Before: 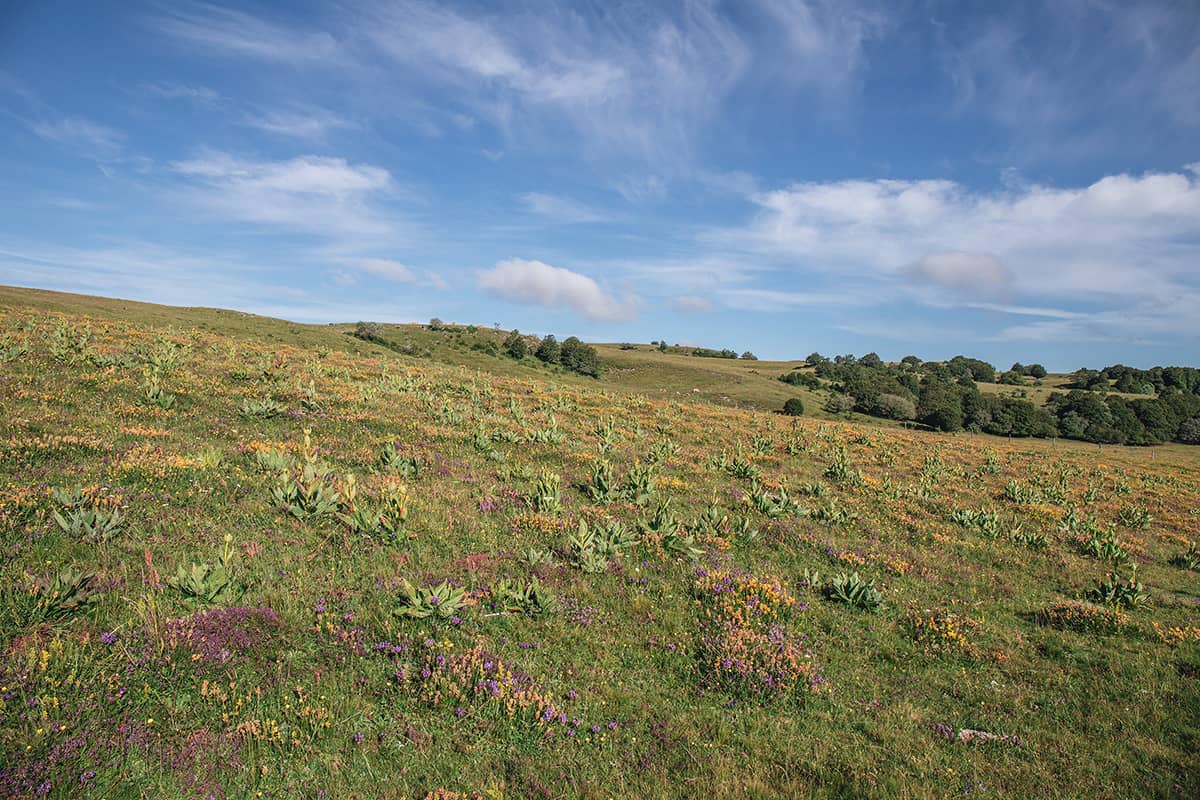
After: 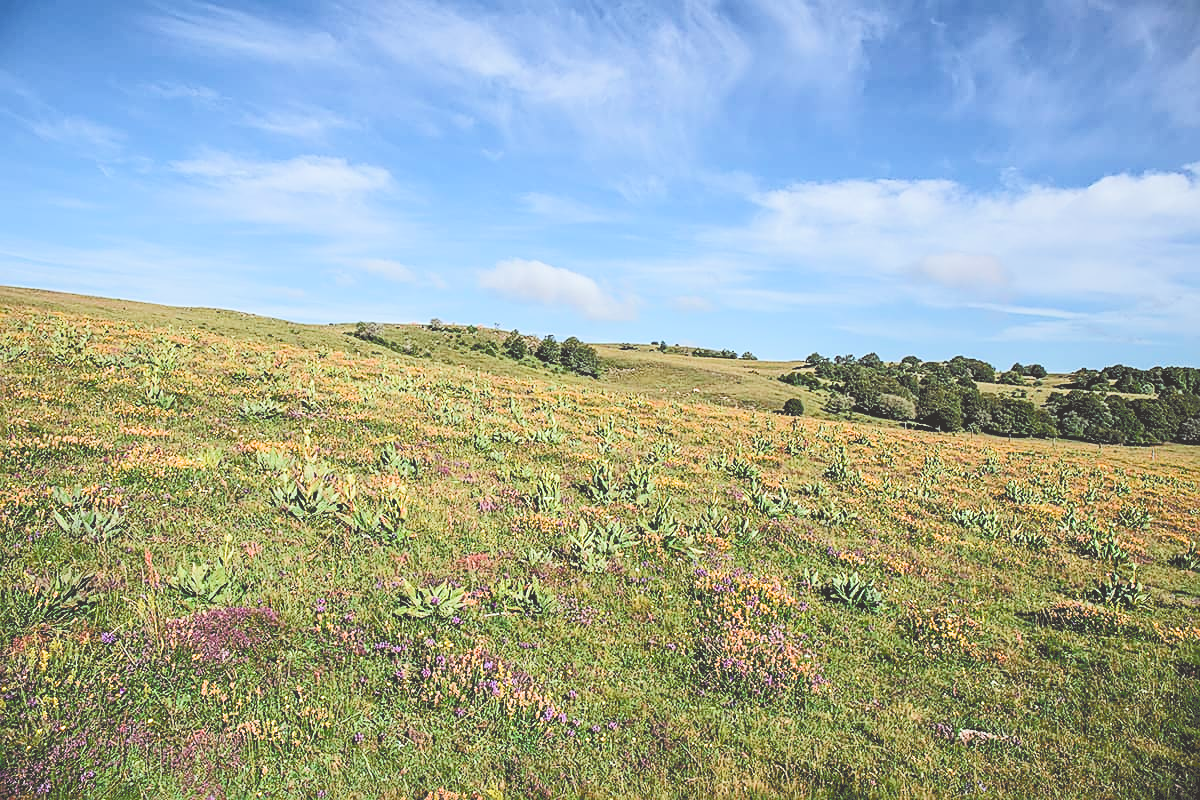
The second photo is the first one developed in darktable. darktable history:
exposure: black level correction 0.011, exposure 0.702 EV, compensate highlight preservation false
filmic rgb: black relative exposure -3.28 EV, white relative exposure 3.46 EV, hardness 2.36, contrast 1.102
sharpen: on, module defaults
tone curve: curves: ch0 [(0, 0) (0.003, 0.319) (0.011, 0.319) (0.025, 0.319) (0.044, 0.323) (0.069, 0.324) (0.1, 0.328) (0.136, 0.329) (0.177, 0.337) (0.224, 0.351) (0.277, 0.373) (0.335, 0.413) (0.399, 0.458) (0.468, 0.533) (0.543, 0.617) (0.623, 0.71) (0.709, 0.783) (0.801, 0.849) (0.898, 0.911) (1, 1)], color space Lab, independent channels, preserve colors none
color correction: highlights a* -2.98, highlights b* -2.78, shadows a* 2.31, shadows b* 2.84
